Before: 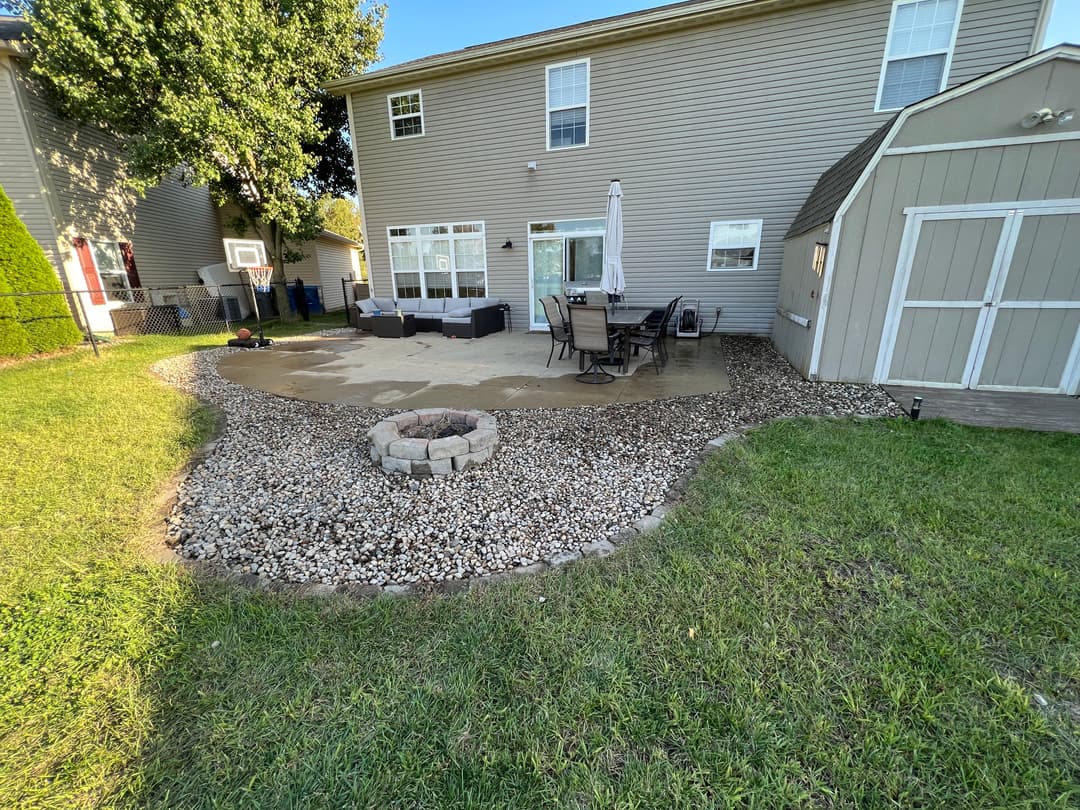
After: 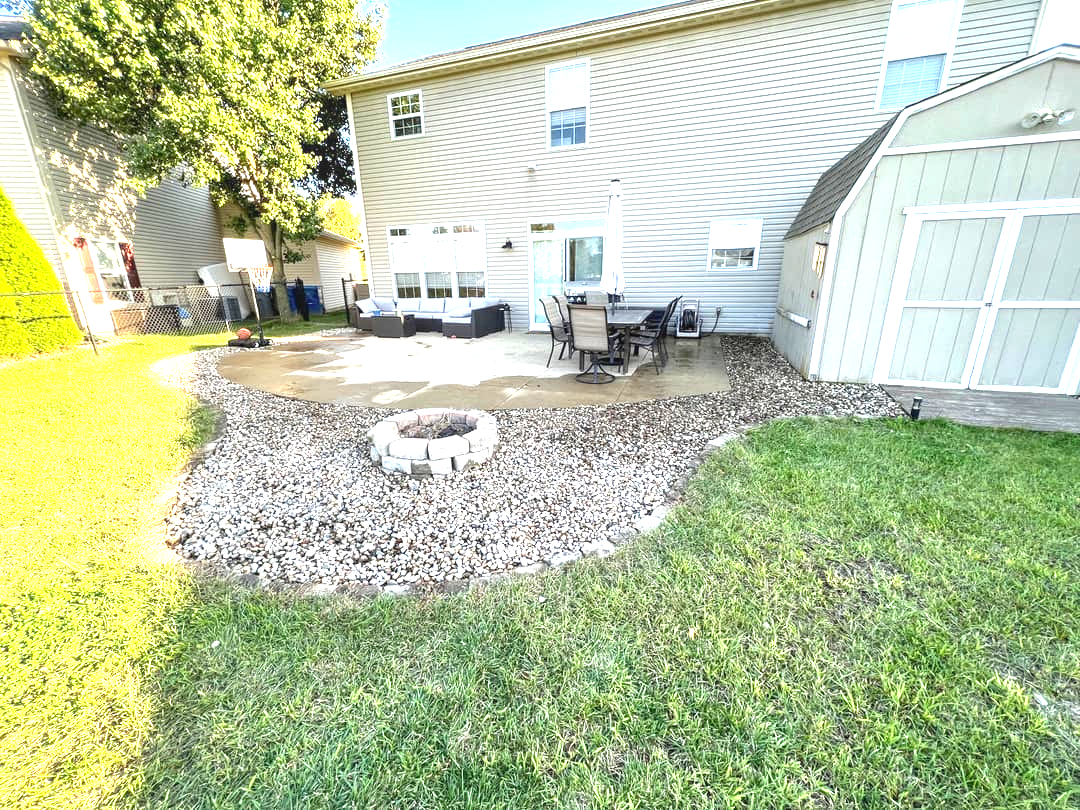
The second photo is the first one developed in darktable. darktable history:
exposure: black level correction 0.001, exposure 1.66 EV, compensate exposure bias true, compensate highlight preservation false
local contrast: detail 110%
